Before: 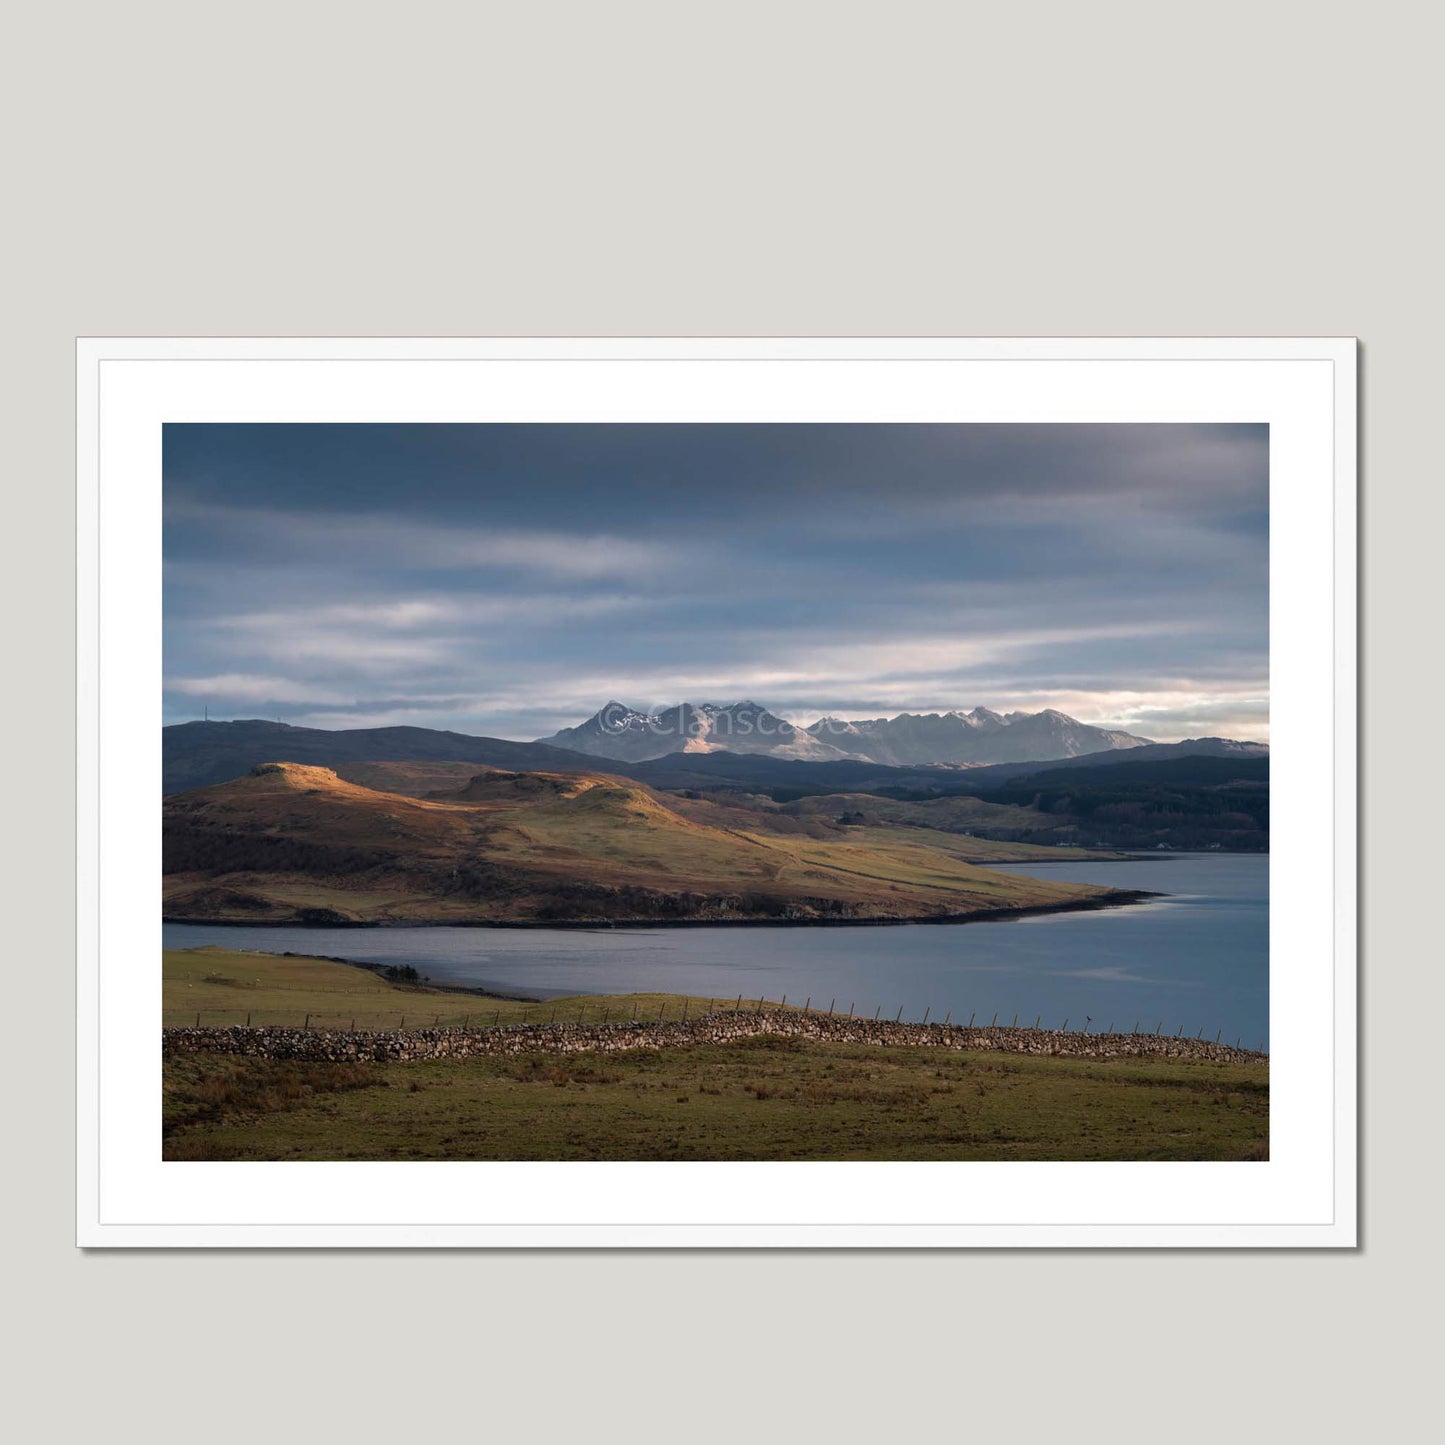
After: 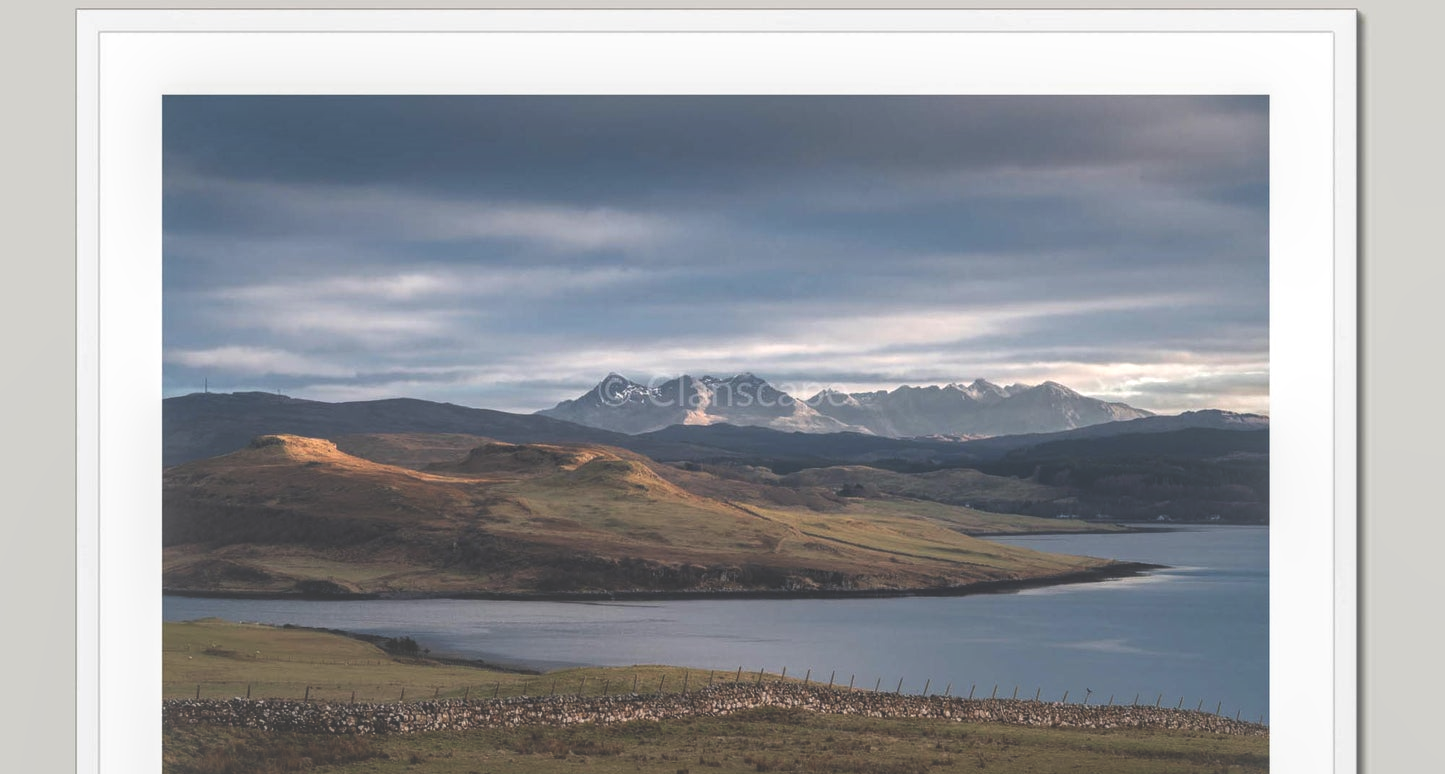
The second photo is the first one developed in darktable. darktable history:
local contrast: highlights 63%, detail 143%, midtone range 0.424
crop and rotate: top 22.716%, bottom 23.698%
contrast brightness saturation: contrast -0.106
exposure: black level correction -0.039, exposure 0.059 EV, compensate exposure bias true, compensate highlight preservation false
